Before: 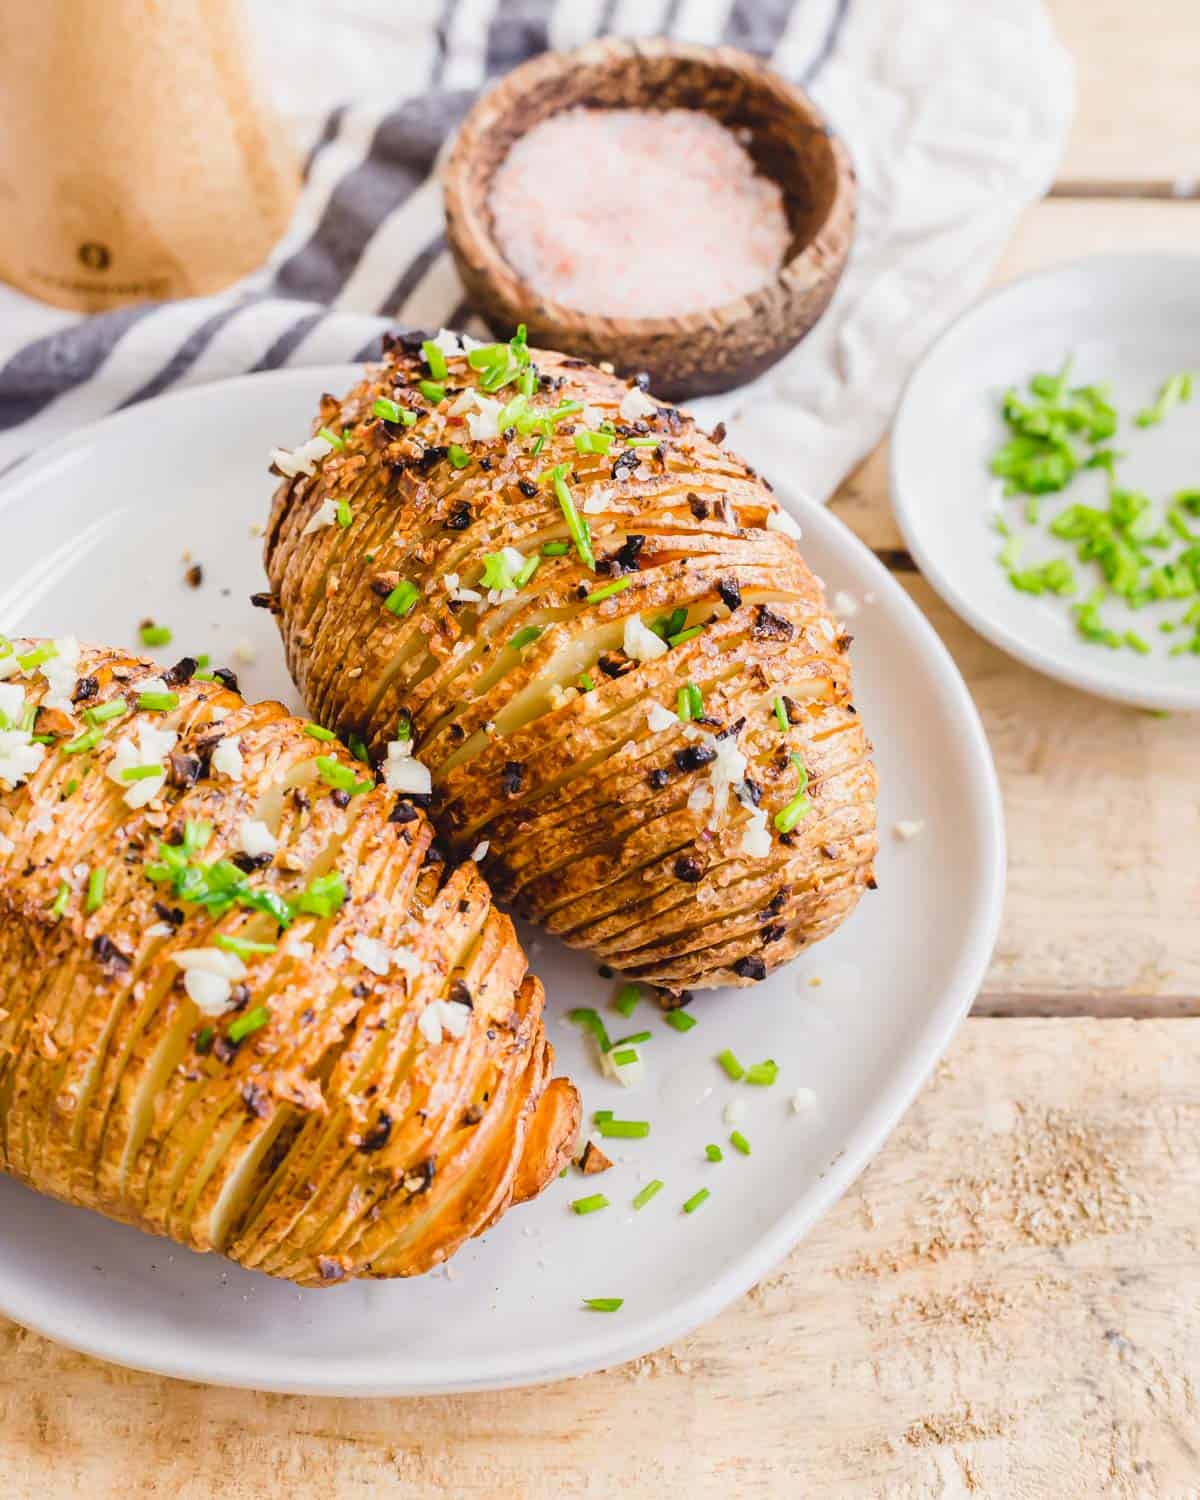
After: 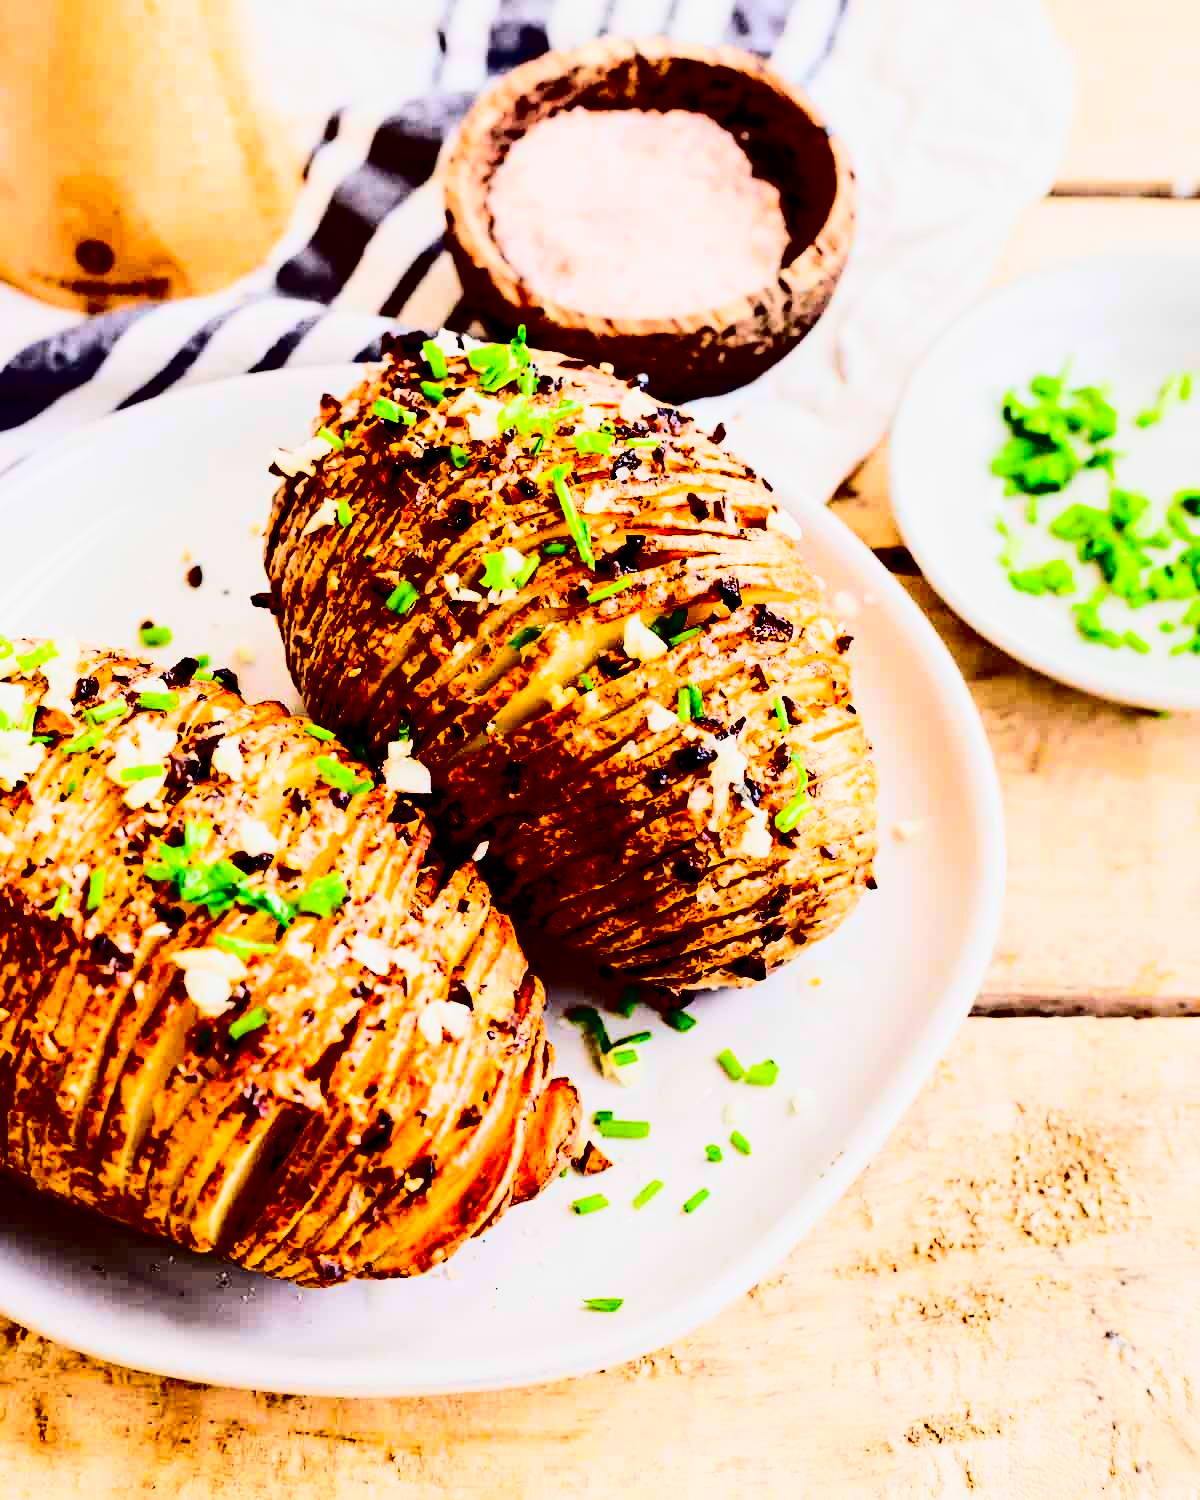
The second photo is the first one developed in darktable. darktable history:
contrast brightness saturation: contrast 0.766, brightness -0.985, saturation 0.983
filmic rgb: black relative exposure -5.06 EV, white relative exposure 3.56 EV, hardness 3.18, contrast 1.39, highlights saturation mix -49.53%
